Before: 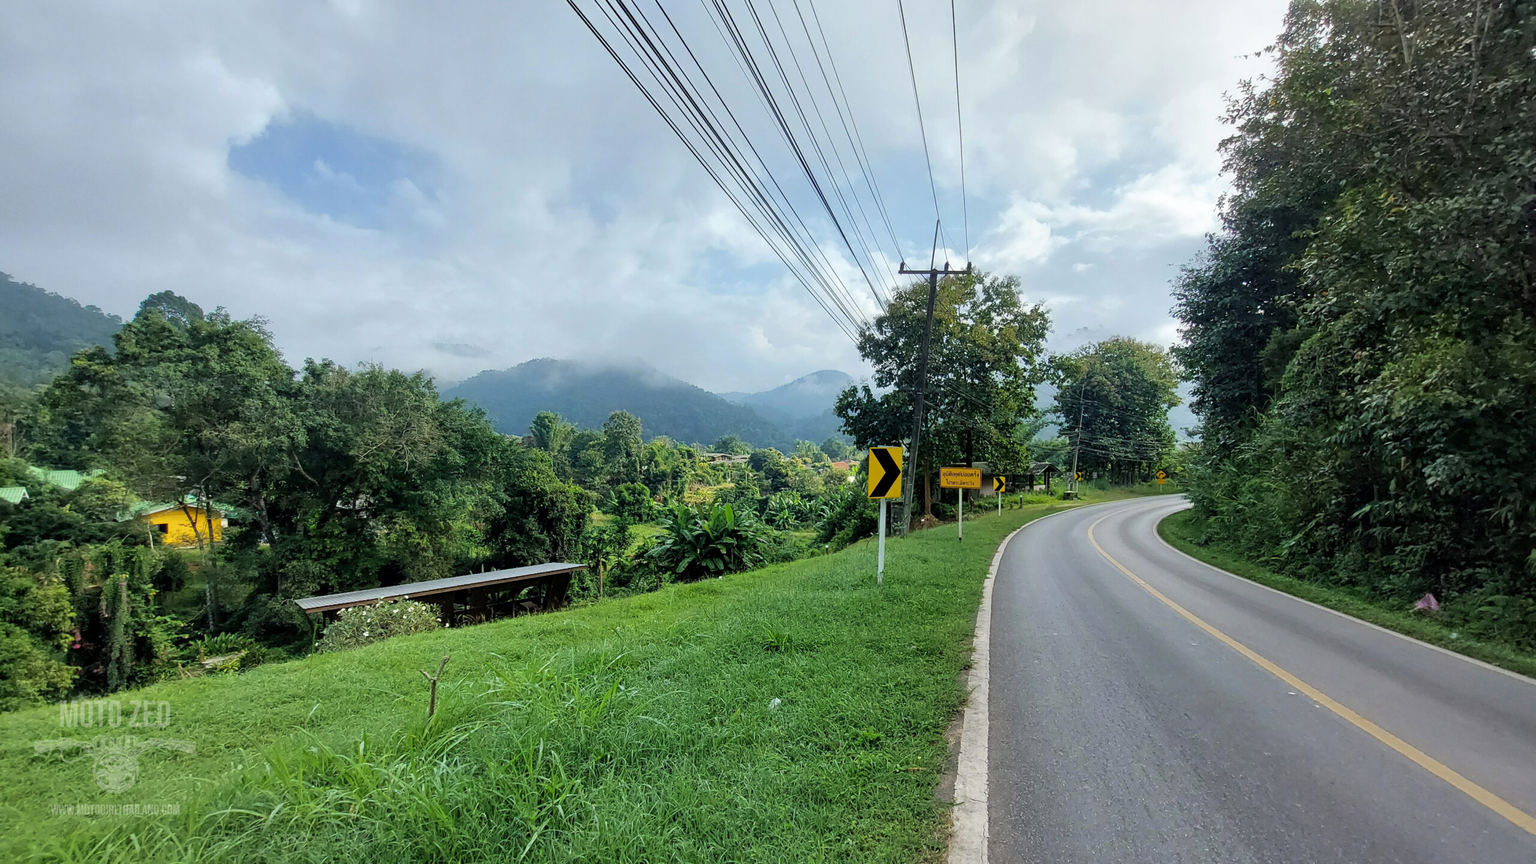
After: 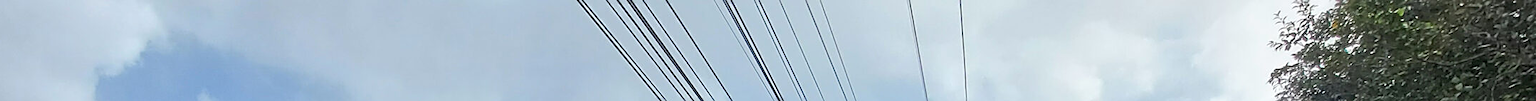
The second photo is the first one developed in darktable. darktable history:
crop and rotate: left 9.644%, top 9.491%, right 6.021%, bottom 80.509%
sharpen: amount 0.478
